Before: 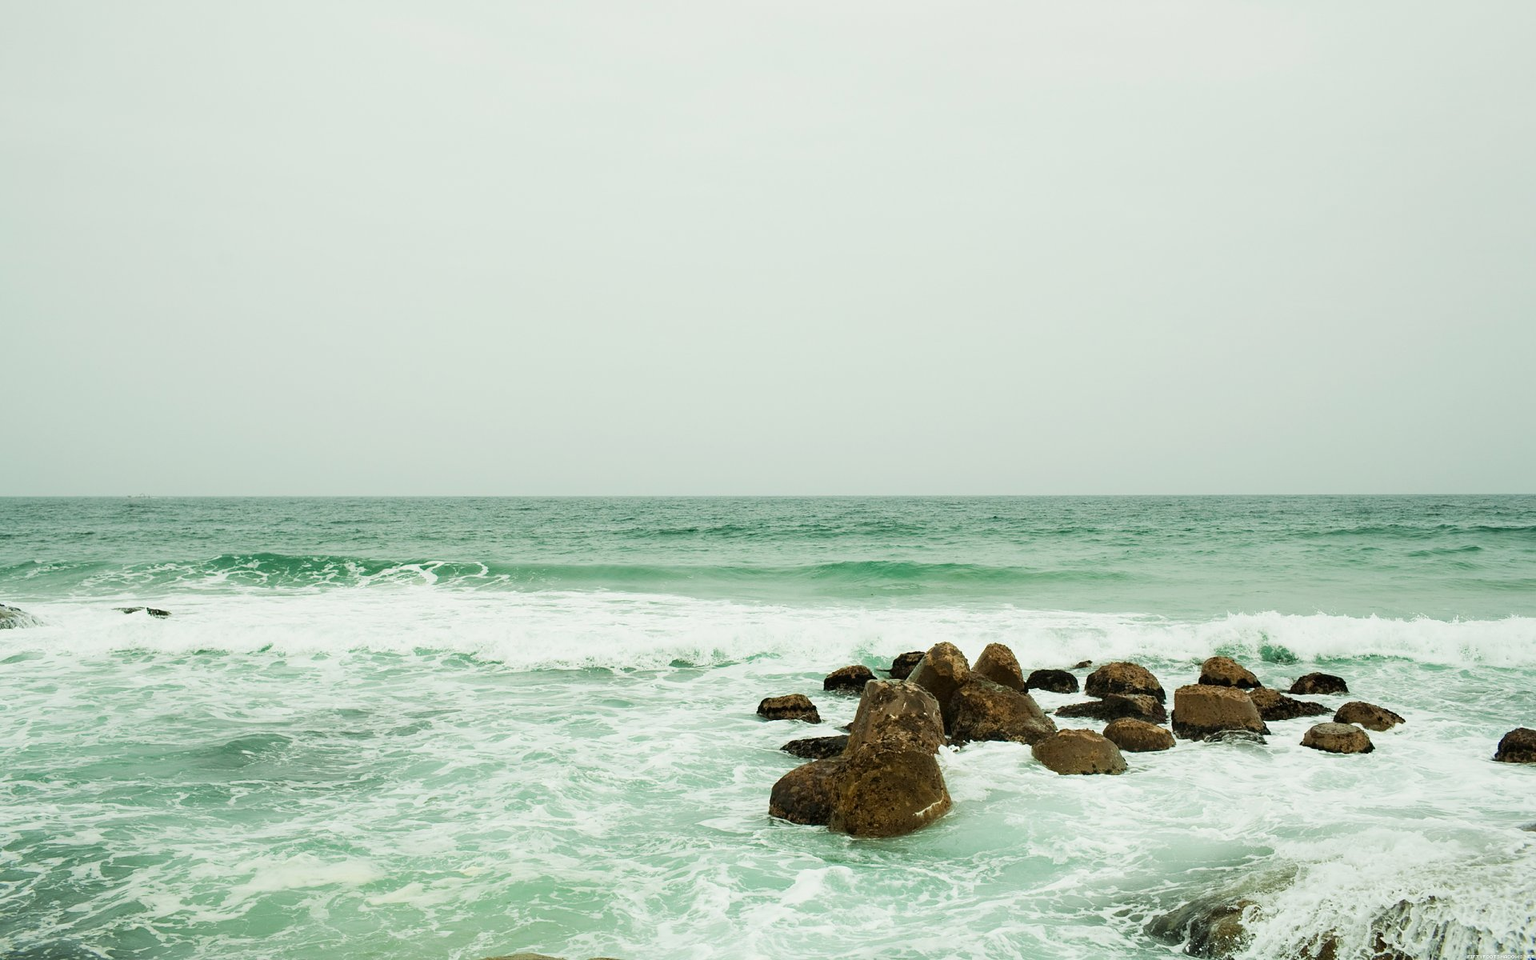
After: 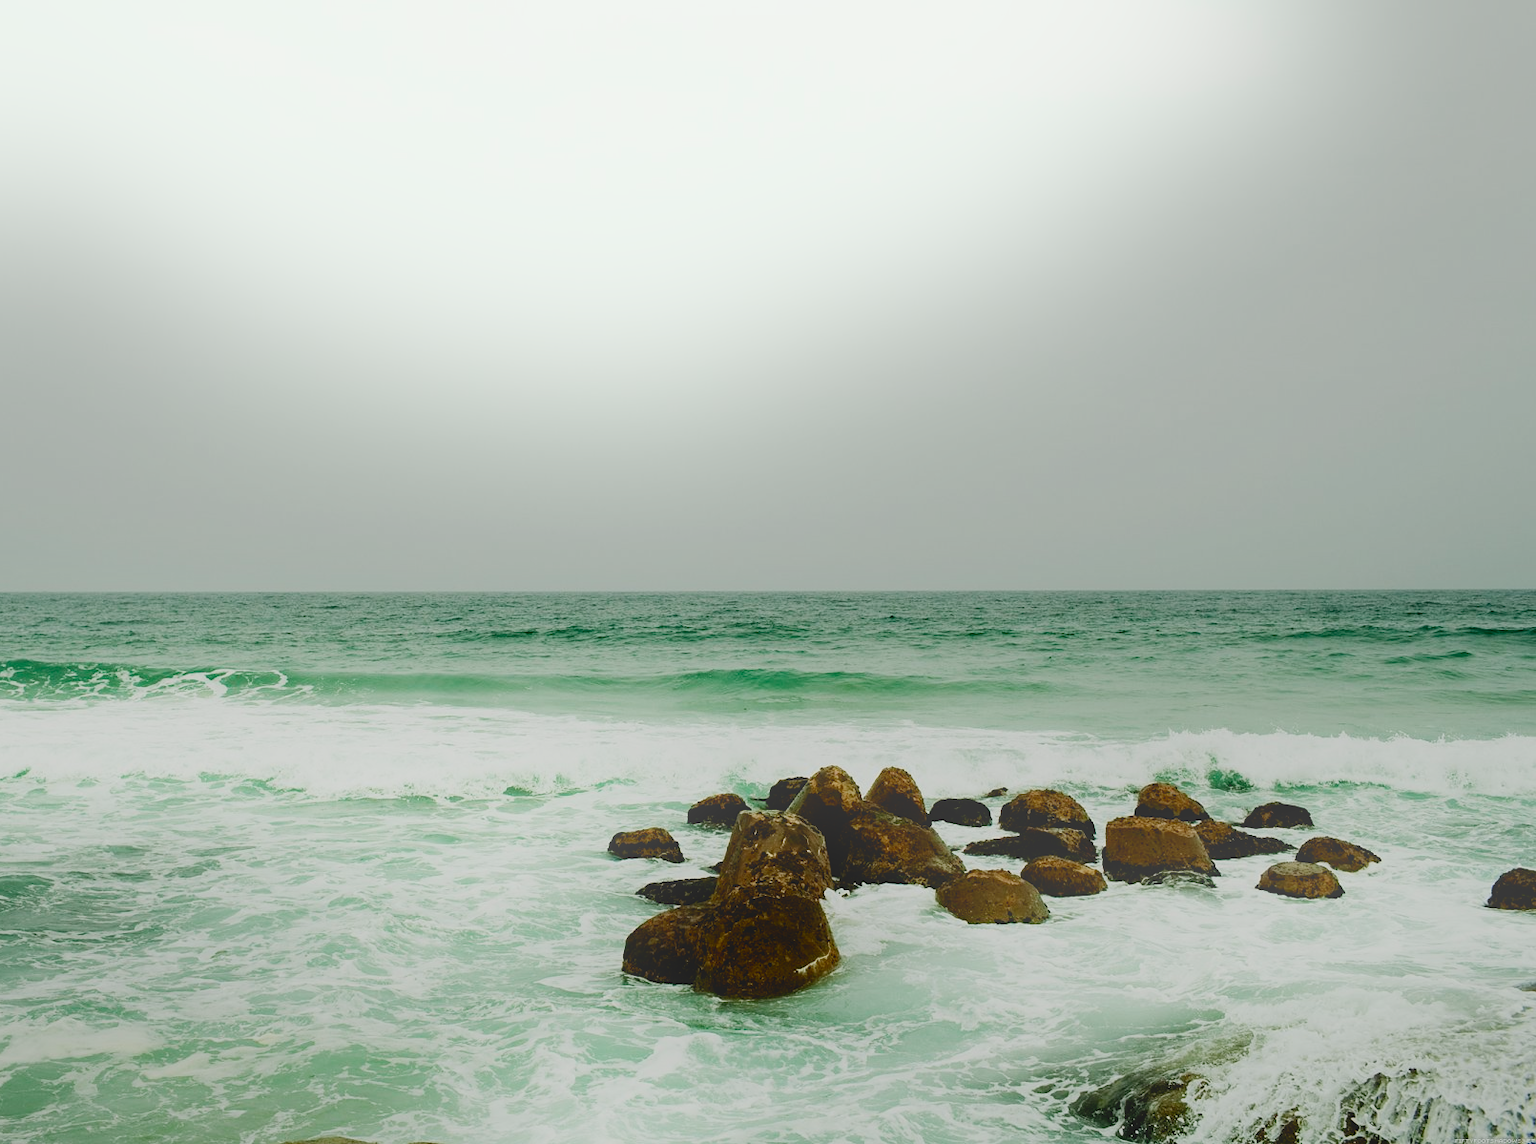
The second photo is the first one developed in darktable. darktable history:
filmic rgb: middle gray luminance 29%, black relative exposure -10.3 EV, white relative exposure 5.5 EV, threshold 6 EV, target black luminance 0%, hardness 3.95, latitude 2.04%, contrast 1.132, highlights saturation mix 5%, shadows ↔ highlights balance 15.11%, preserve chrominance no, color science v3 (2019), use custom middle-gray values true, iterations of high-quality reconstruction 0, enable highlight reconstruction true
crop: left 16.145%
contrast brightness saturation: contrast 0.13, brightness -0.05, saturation 0.16
bloom: threshold 82.5%, strength 16.25%
white balance: red 1, blue 1
